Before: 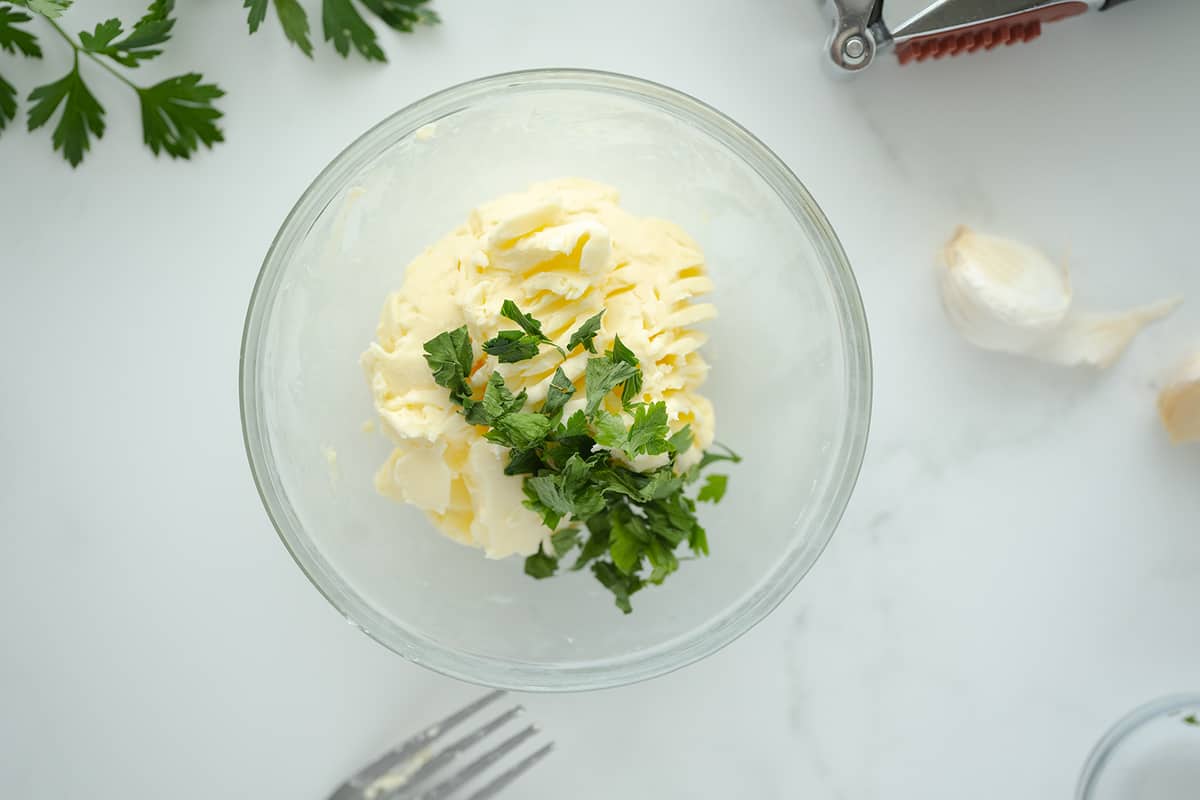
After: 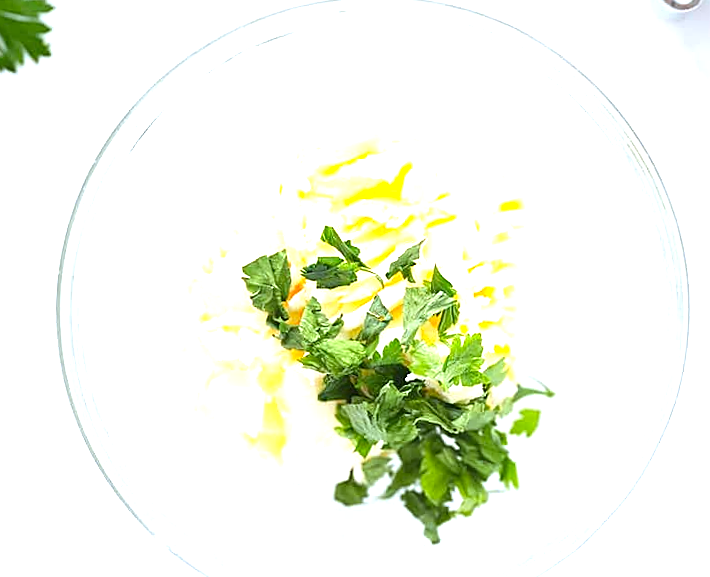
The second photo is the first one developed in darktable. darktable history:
exposure: black level correction 0, exposure 1.3 EV, compensate exposure bias true, compensate highlight preservation false
white balance: red 1.066, blue 1.119
crop: left 16.202%, top 11.208%, right 26.045%, bottom 20.557%
contrast brightness saturation: contrast -0.02, brightness -0.01, saturation 0.03
sharpen: on, module defaults
color correction: highlights a* -6.69, highlights b* 0.49
rotate and perspective: rotation 2.27°, automatic cropping off
